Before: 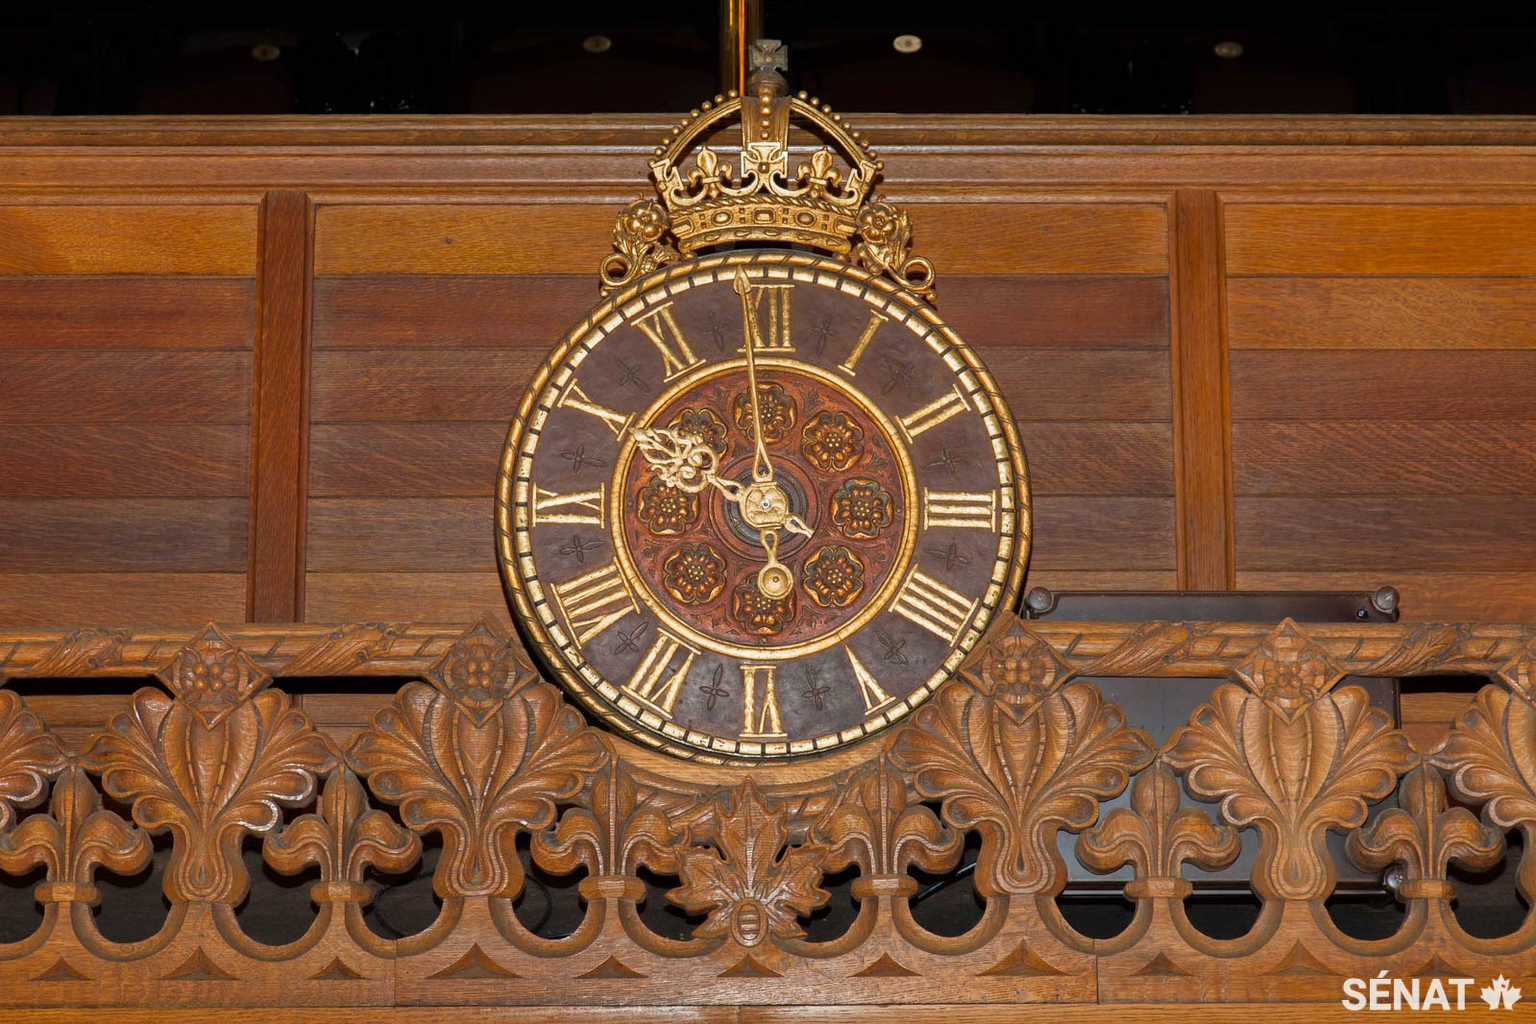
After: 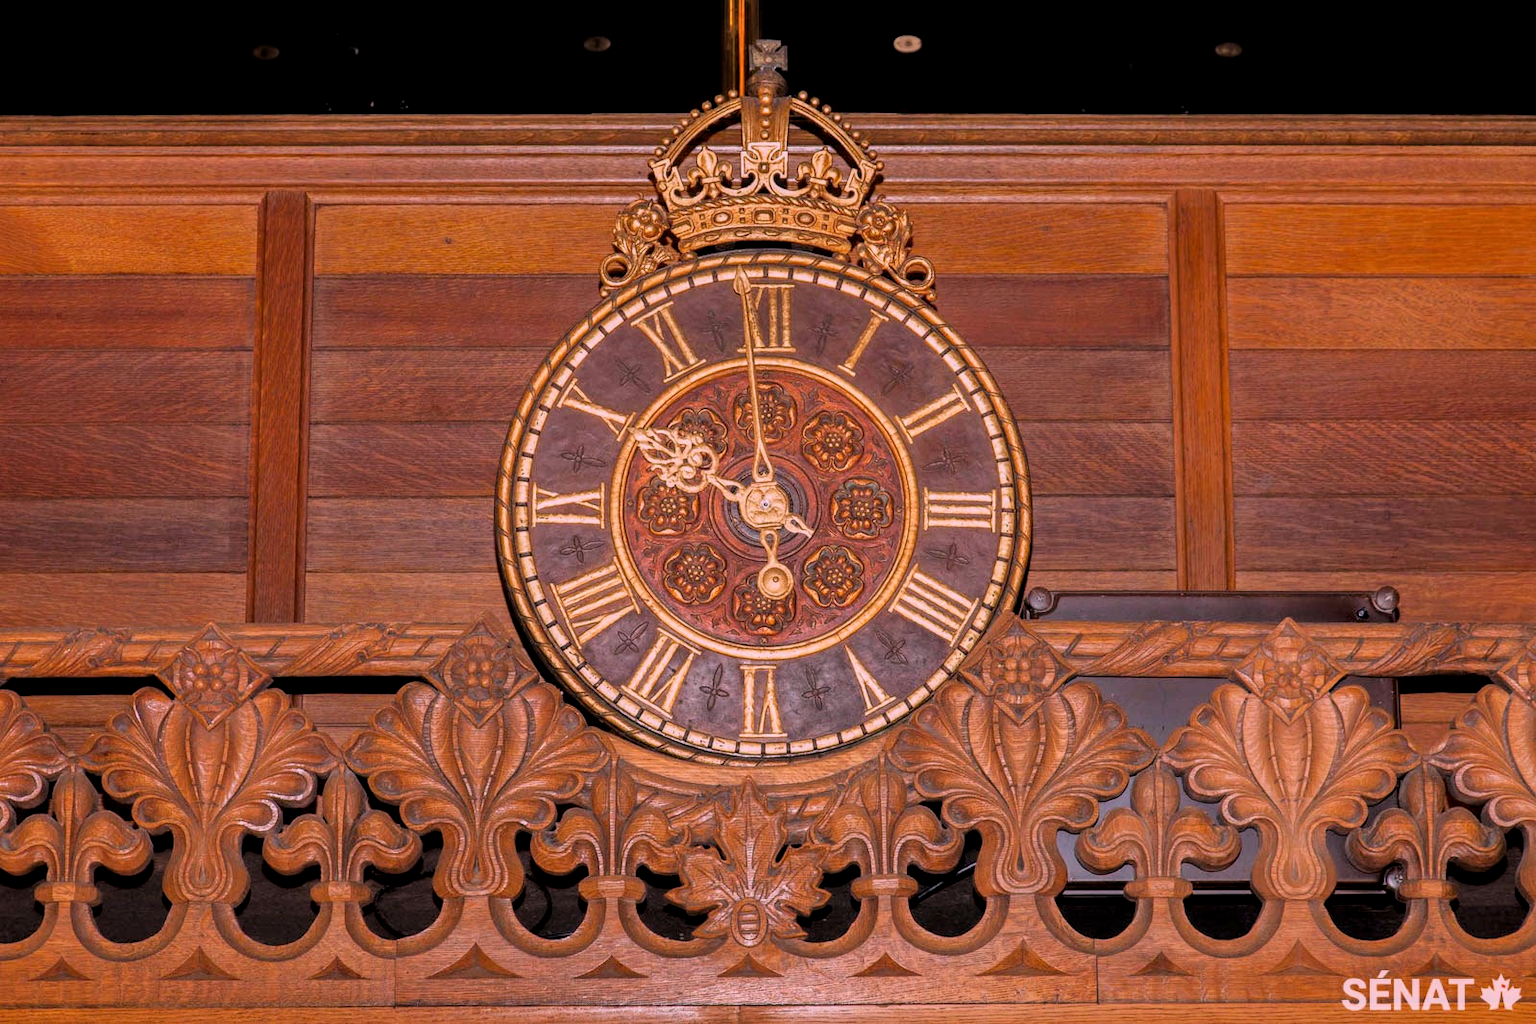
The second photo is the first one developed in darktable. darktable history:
white balance: red 1.188, blue 1.11
local contrast: on, module defaults
filmic rgb: black relative exposure -7.82 EV, white relative exposure 4.29 EV, hardness 3.86, color science v6 (2022)
